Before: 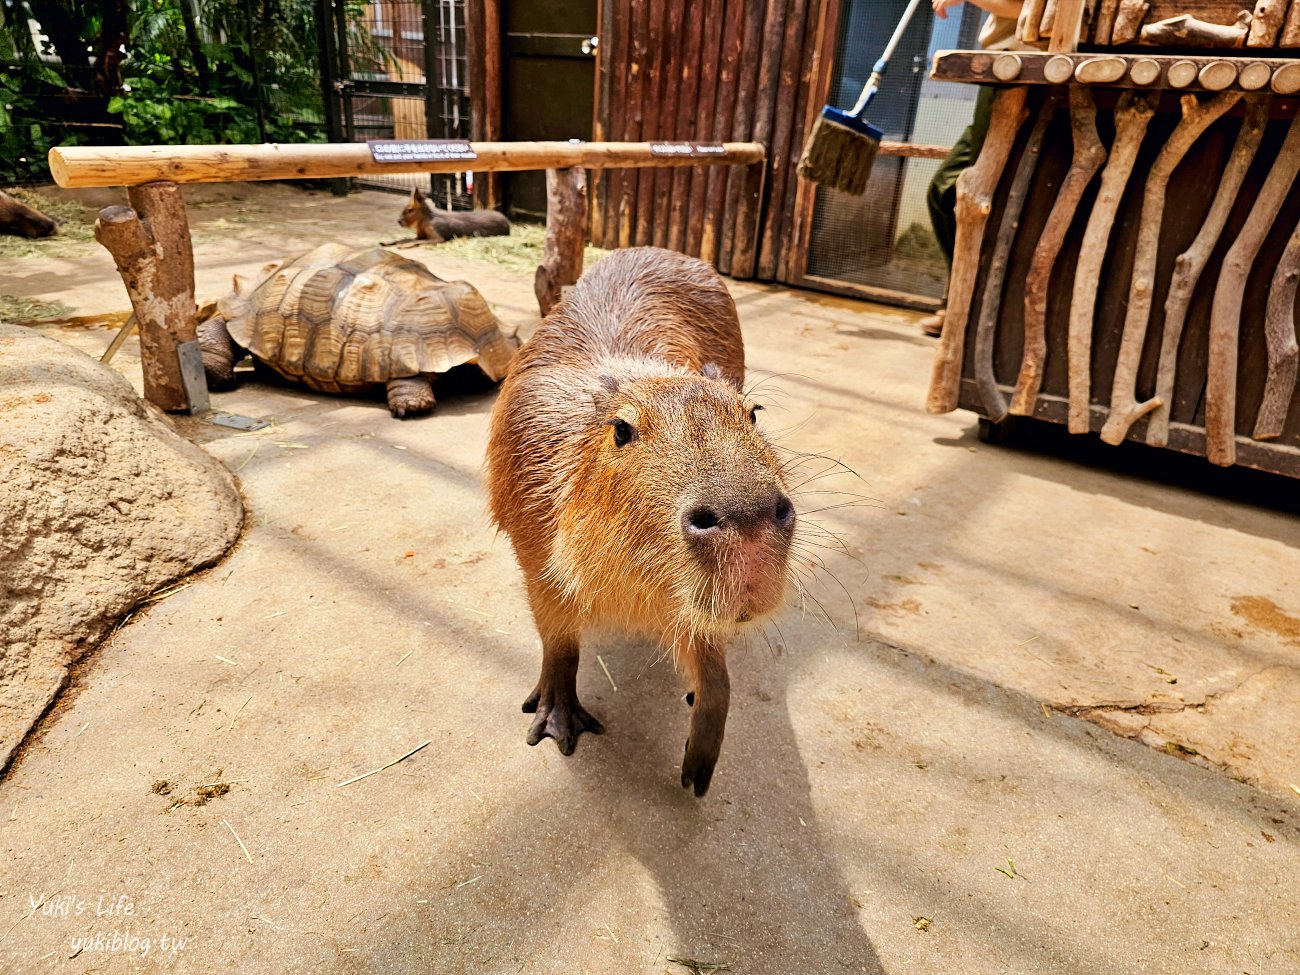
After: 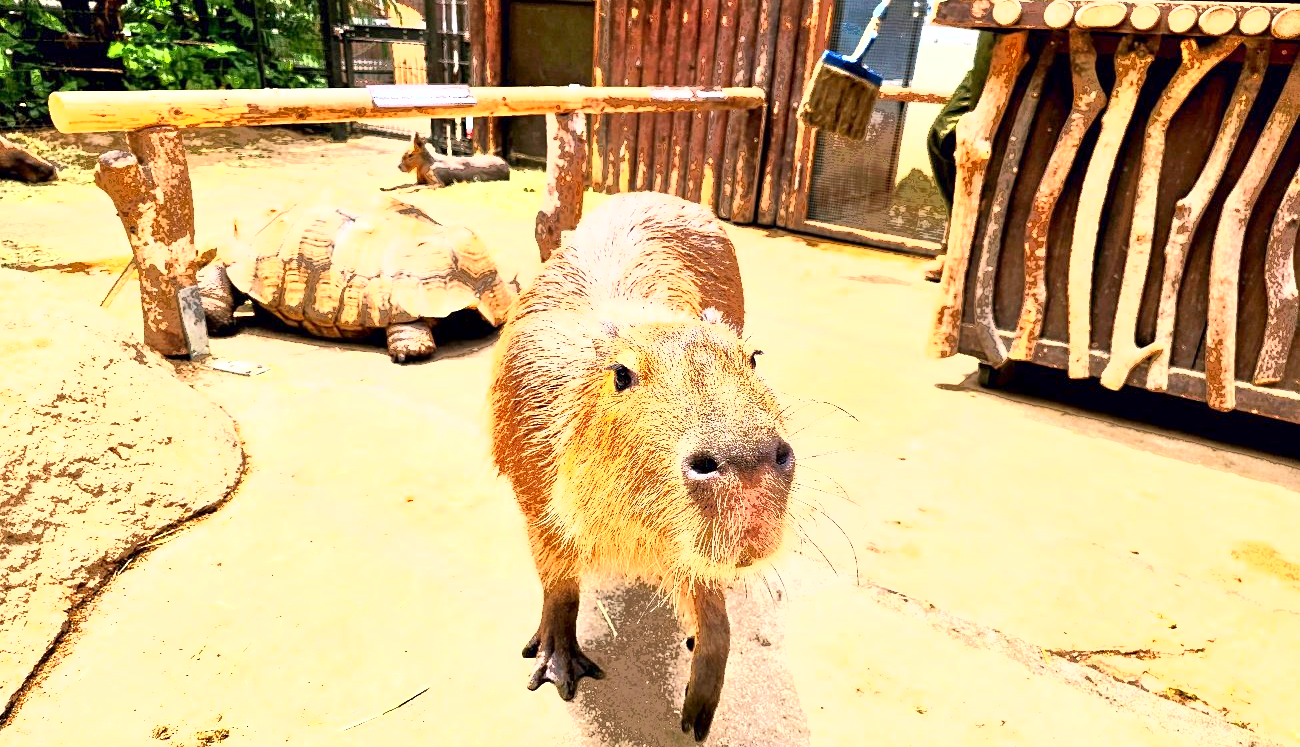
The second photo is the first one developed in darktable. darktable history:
fill light: exposure -0.73 EV, center 0.69, width 2.2
exposure: black level correction 0.001, exposure 1.719 EV, compensate exposure bias true, compensate highlight preservation false
crop: top 5.667%, bottom 17.637%
